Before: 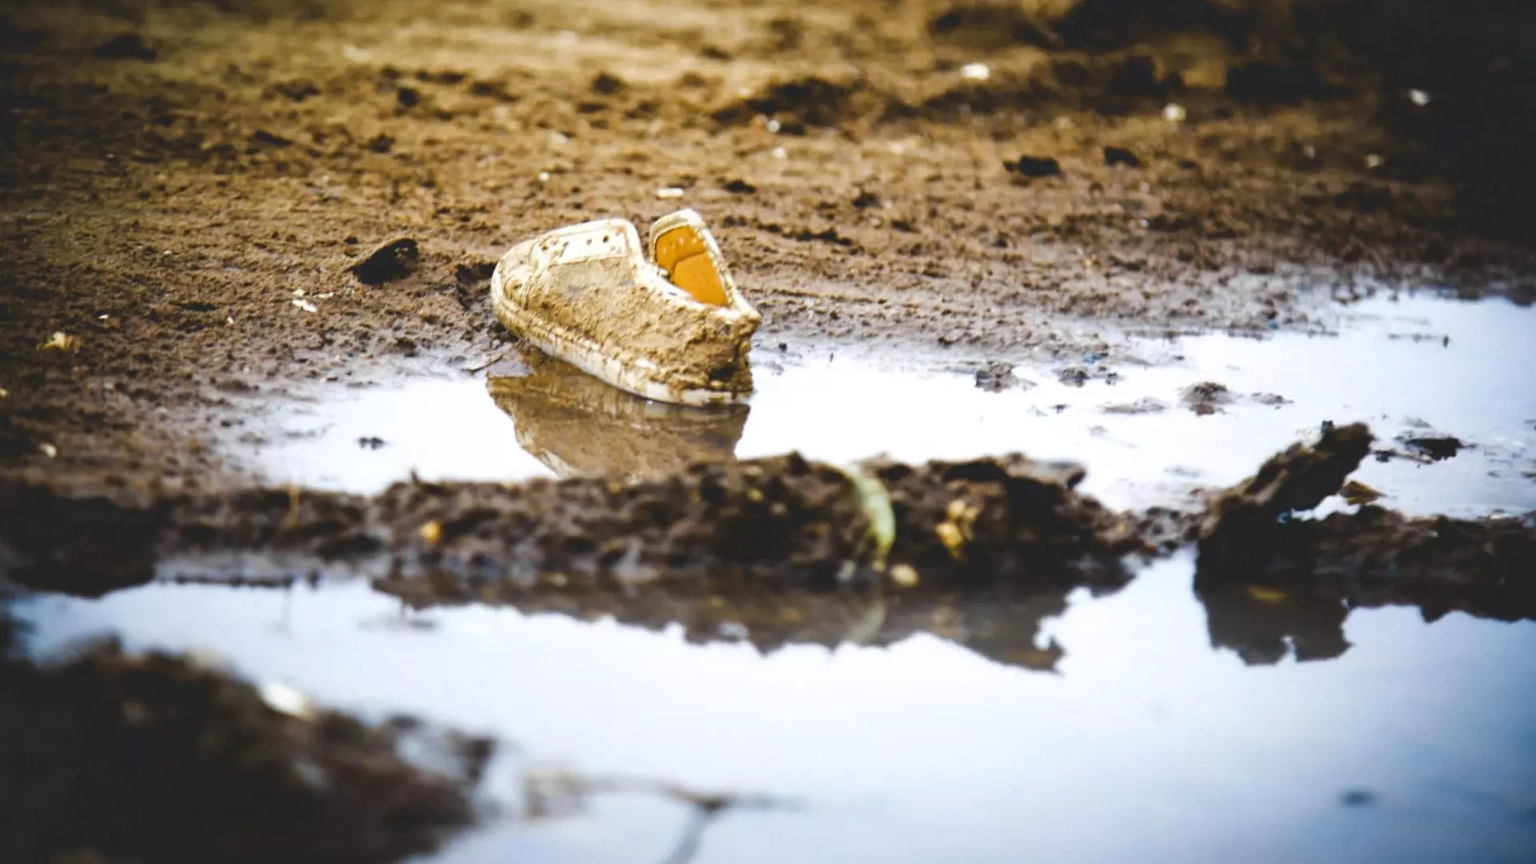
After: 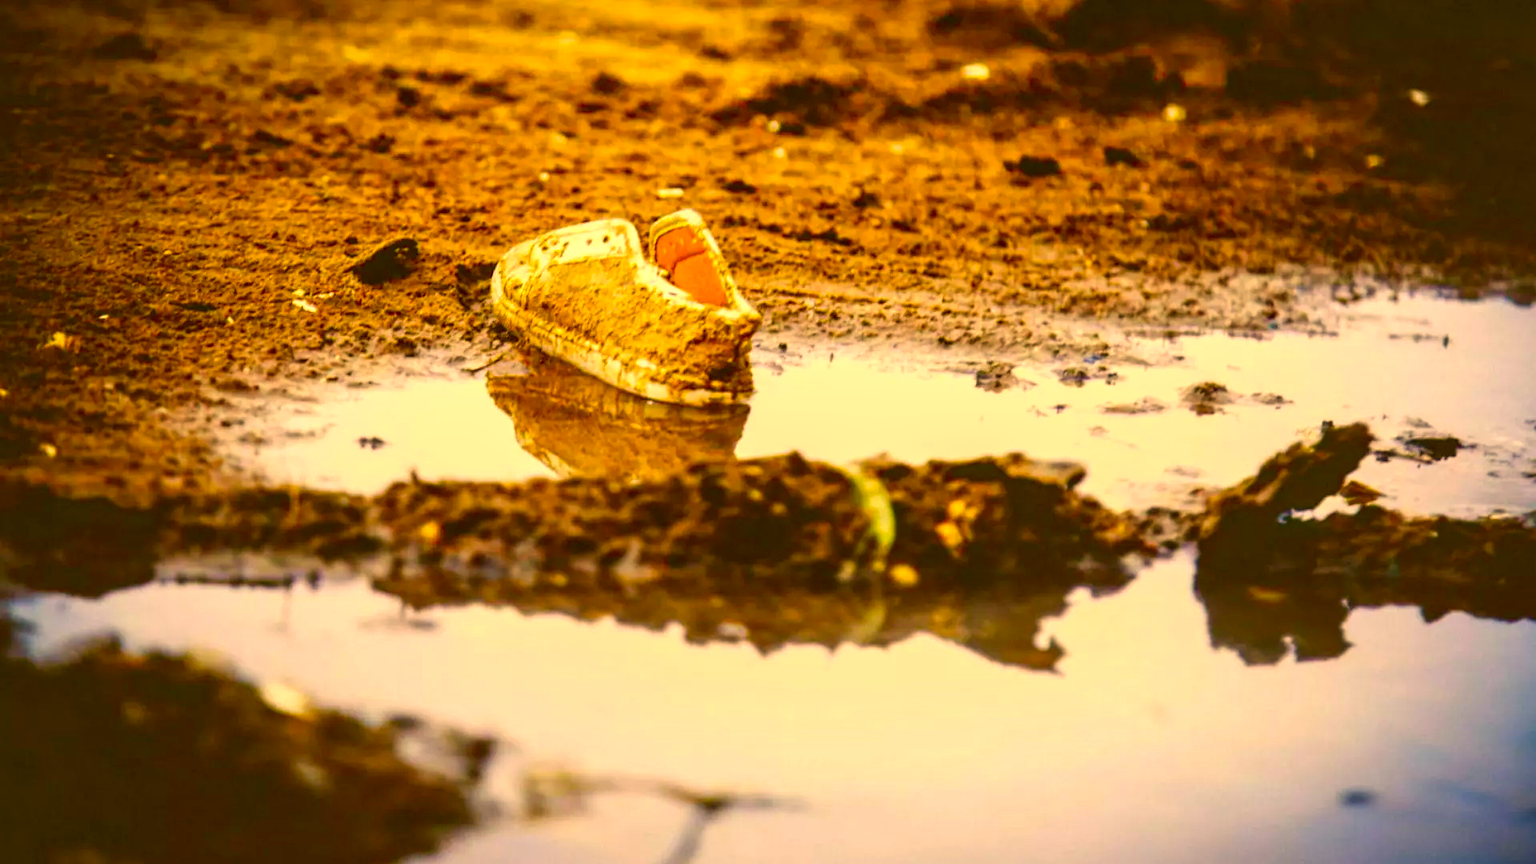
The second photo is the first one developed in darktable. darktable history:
color balance rgb: perceptual saturation grading › global saturation 35%, perceptual saturation grading › highlights -25%, perceptual saturation grading › shadows 25%, global vibrance 10%
local contrast: detail 130%
color correction: highlights a* 10.44, highlights b* 30.04, shadows a* 2.73, shadows b* 17.51, saturation 1.72
